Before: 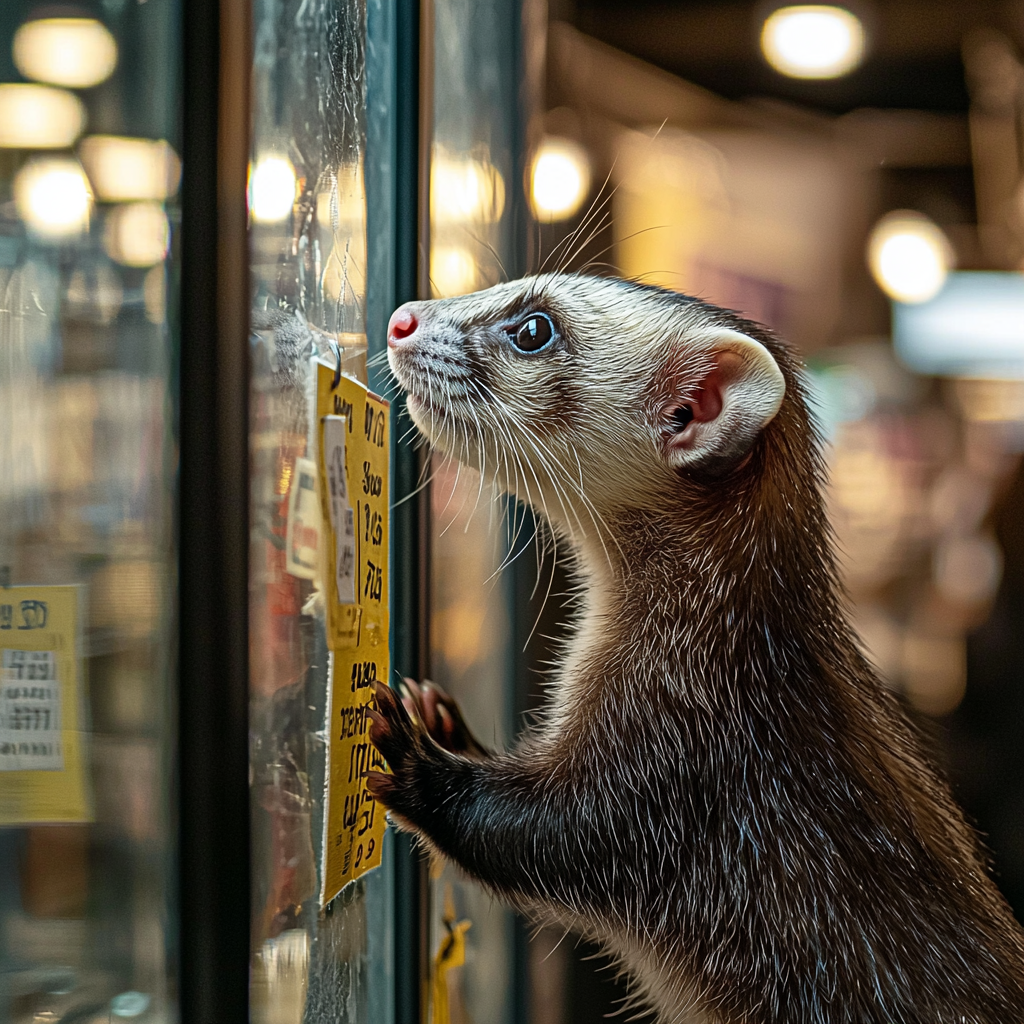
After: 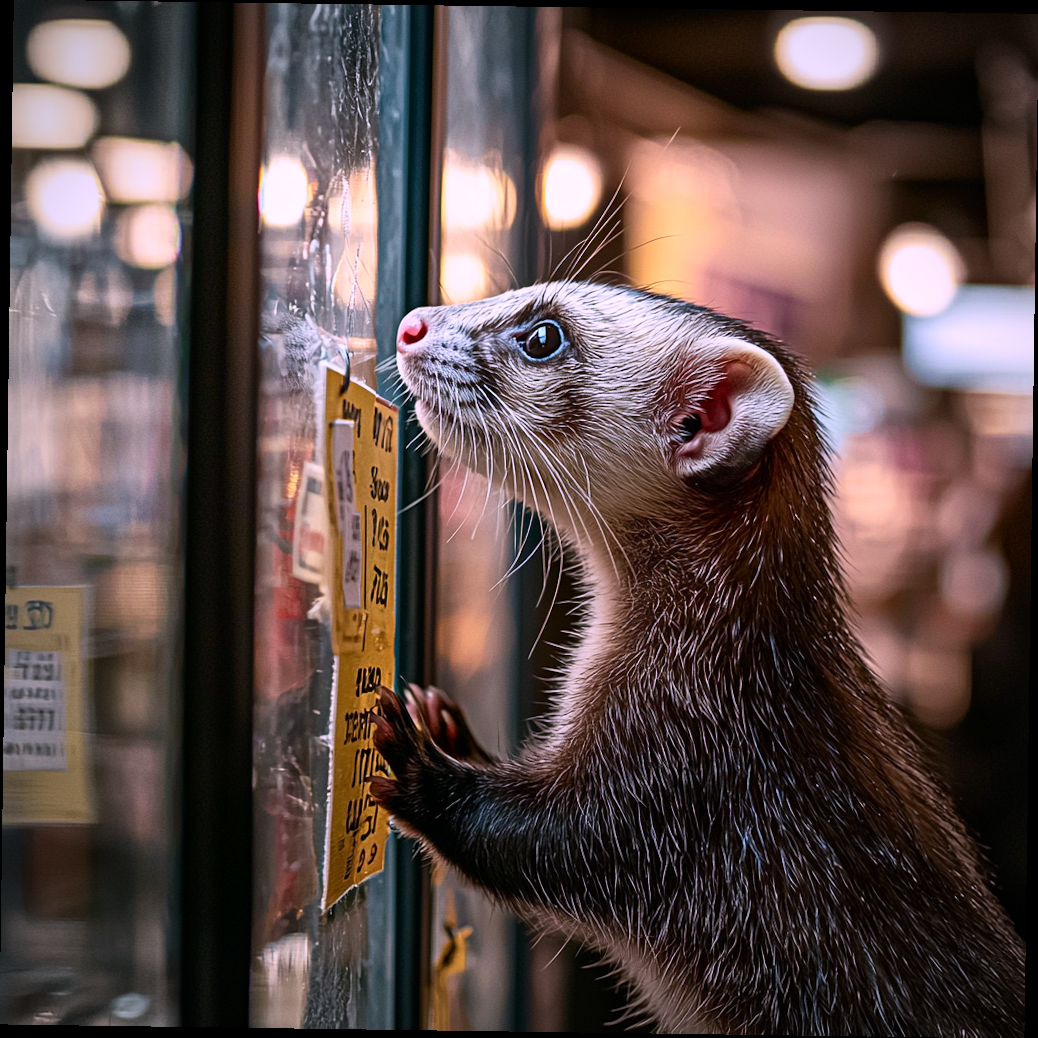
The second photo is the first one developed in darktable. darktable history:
color correction: highlights a* 15.46, highlights b* -20.56
rotate and perspective: rotation 0.8°, automatic cropping off
vignetting: automatic ratio true
contrast brightness saturation: contrast 0.15, brightness -0.01, saturation 0.1
